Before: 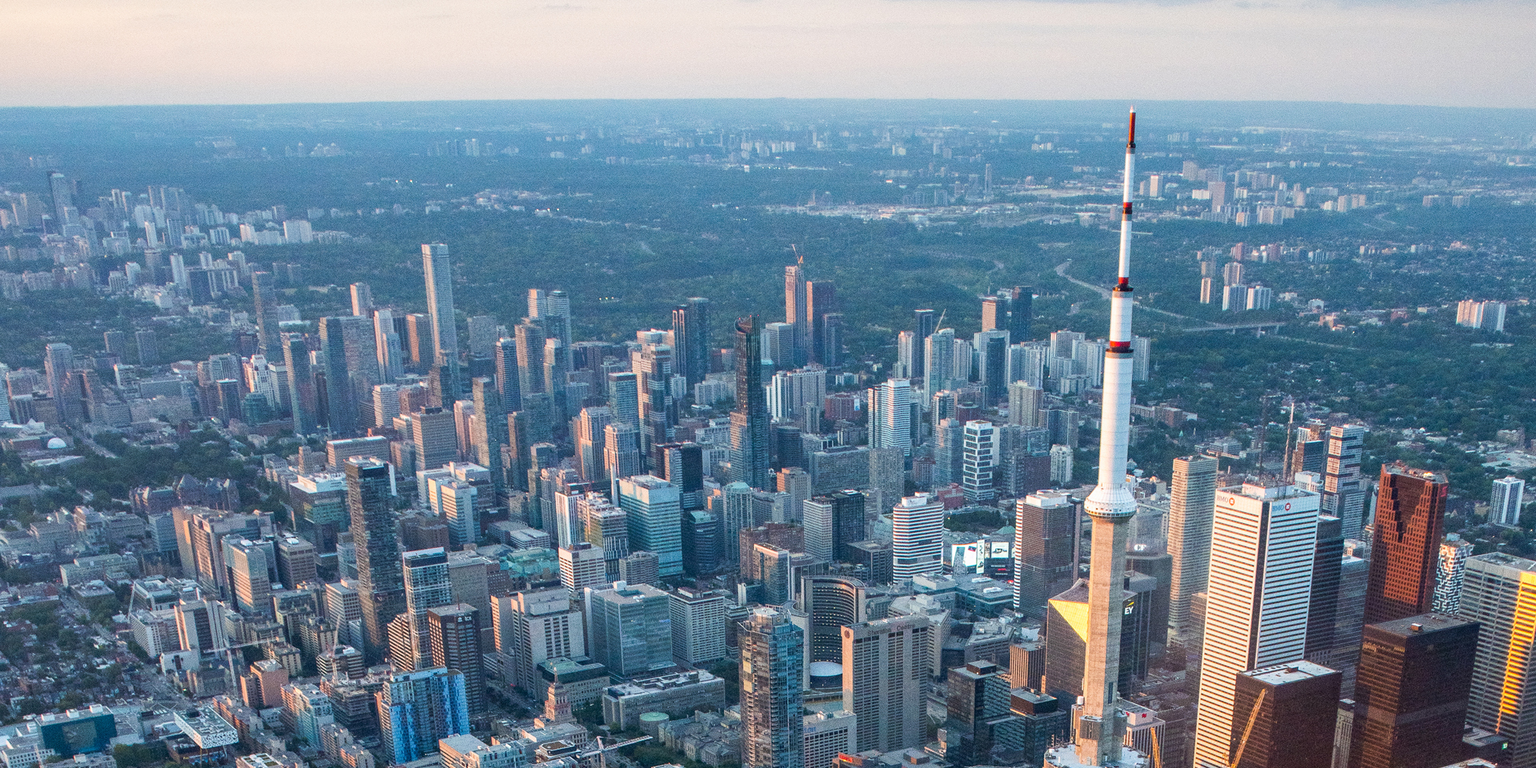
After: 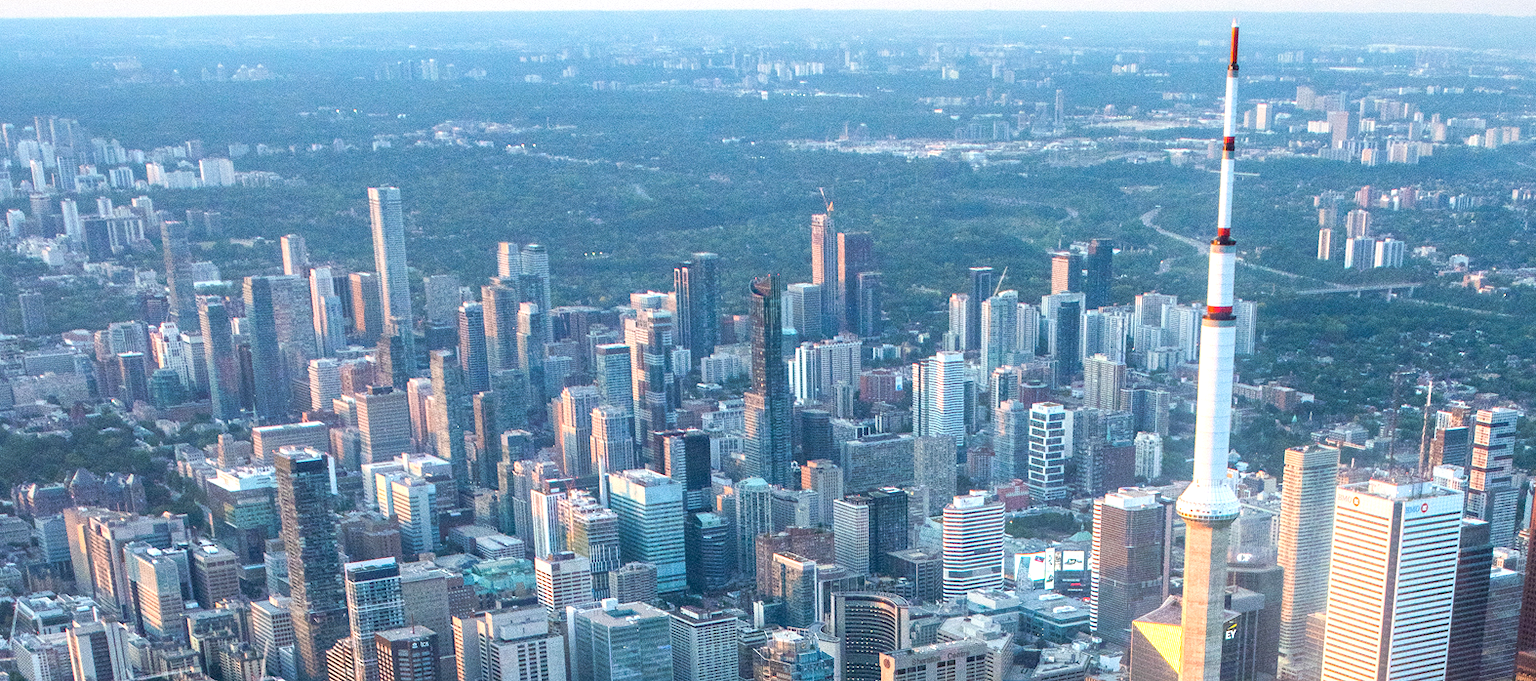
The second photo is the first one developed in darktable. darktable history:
exposure: black level correction 0.001, exposure 0.5 EV, compensate exposure bias true, compensate highlight preservation false
bloom: size 9%, threshold 100%, strength 7%
crop: left 7.856%, top 11.836%, right 10.12%, bottom 15.387%
